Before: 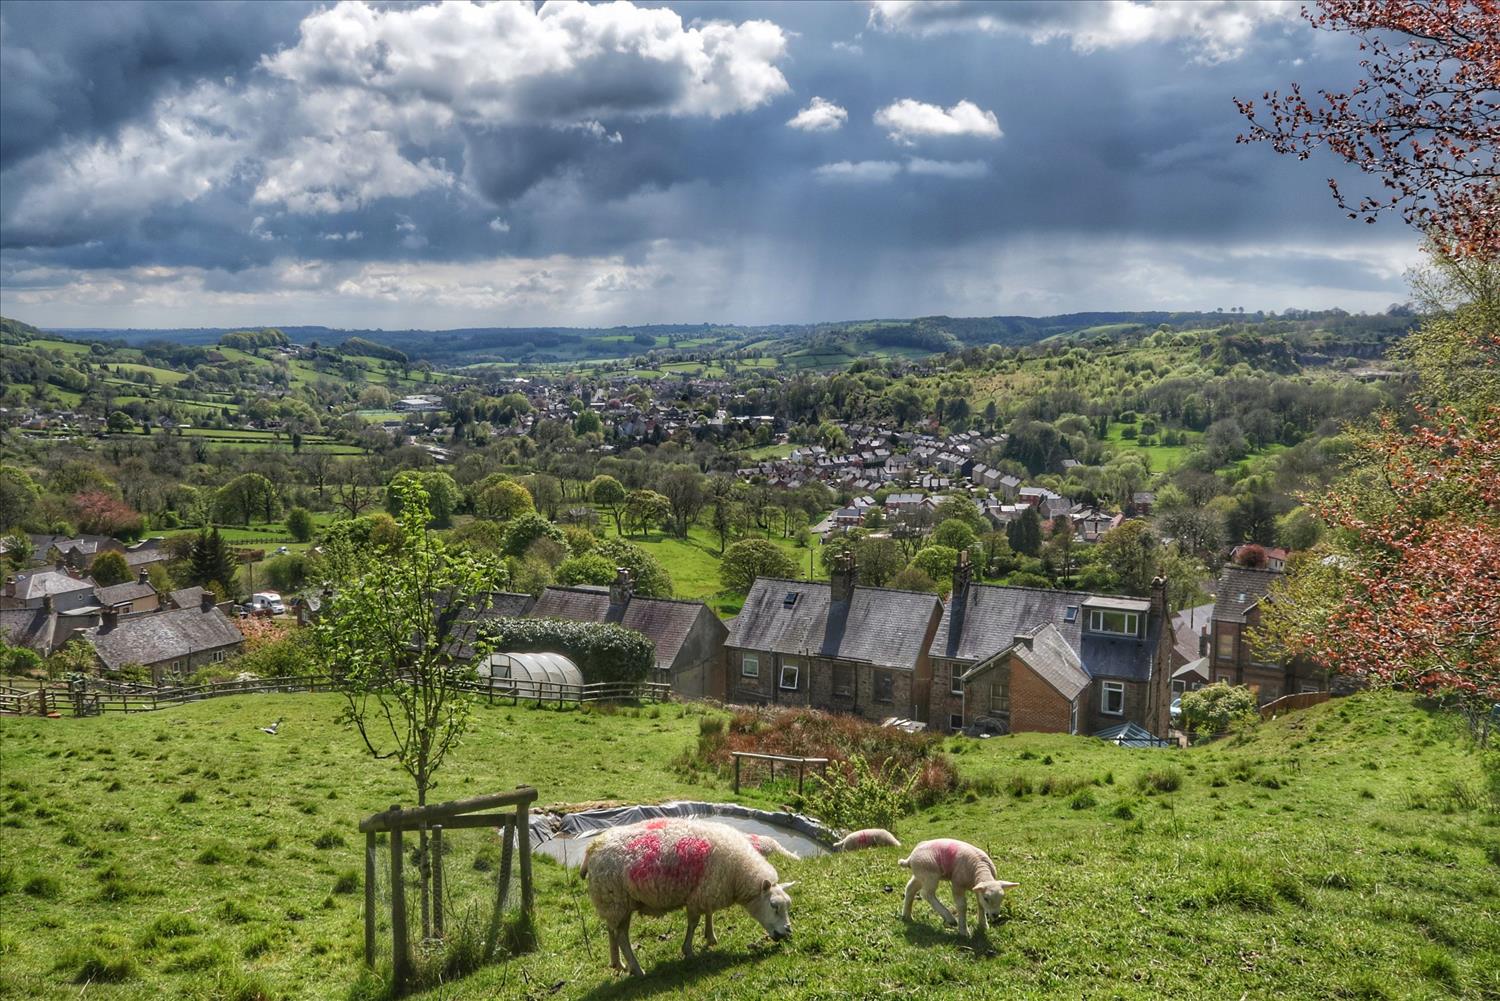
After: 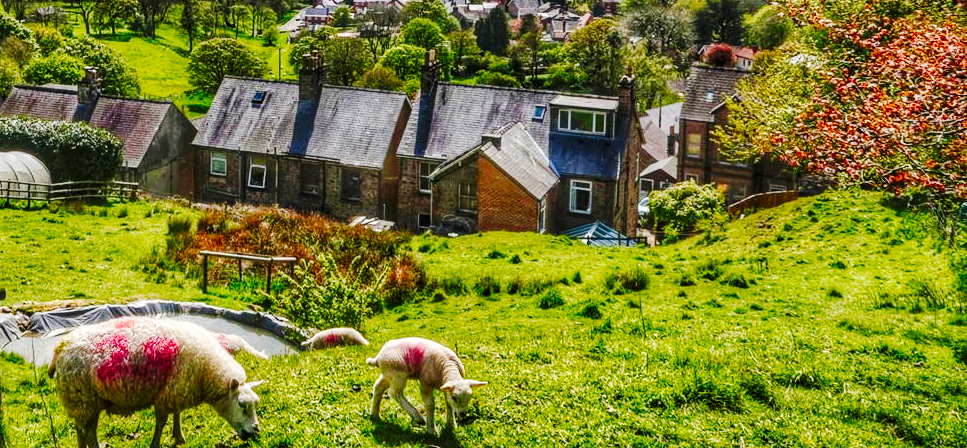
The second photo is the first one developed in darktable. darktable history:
color balance rgb: perceptual saturation grading › global saturation 35%, perceptual saturation grading › highlights -25%, perceptual saturation grading › shadows 25%, global vibrance 10%
crop and rotate: left 35.509%, top 50.238%, bottom 4.934%
local contrast: on, module defaults
tone curve: curves: ch0 [(0, 0) (0.003, 0.002) (0.011, 0.008) (0.025, 0.017) (0.044, 0.027) (0.069, 0.037) (0.1, 0.052) (0.136, 0.074) (0.177, 0.11) (0.224, 0.155) (0.277, 0.237) (0.335, 0.34) (0.399, 0.467) (0.468, 0.584) (0.543, 0.683) (0.623, 0.762) (0.709, 0.827) (0.801, 0.888) (0.898, 0.947) (1, 1)], preserve colors none
